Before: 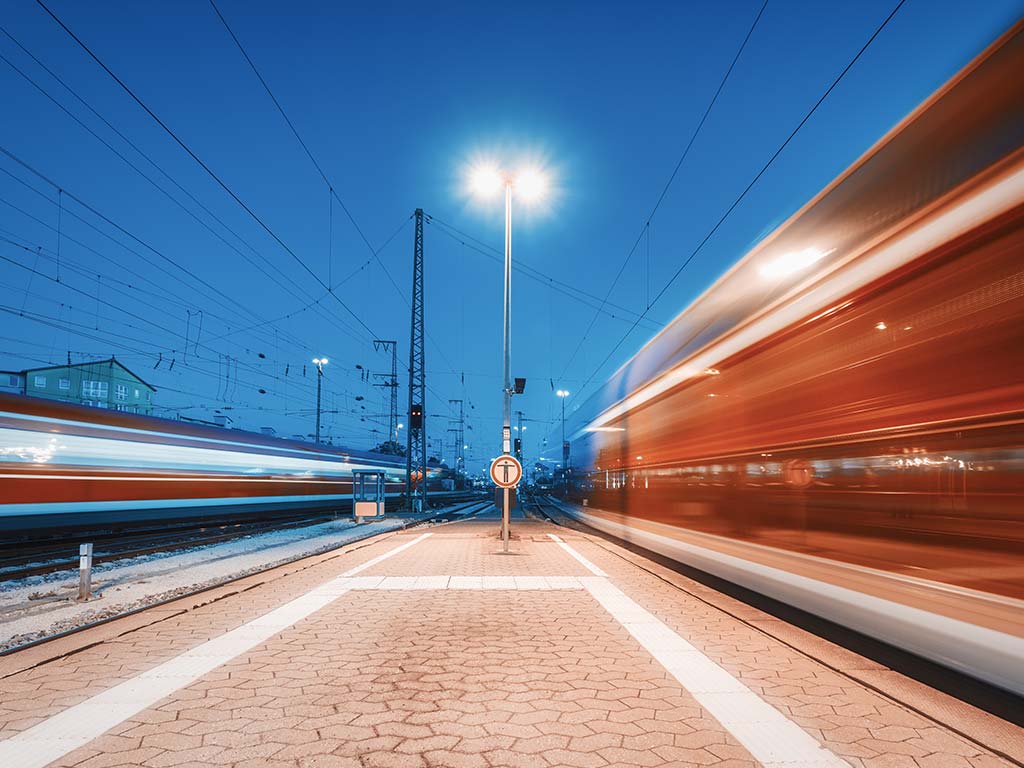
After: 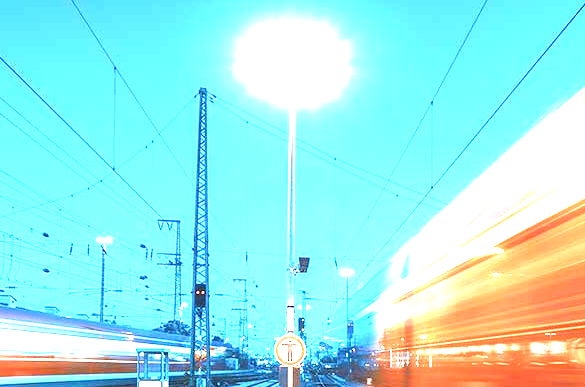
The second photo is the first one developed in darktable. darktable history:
crop: left 21.1%, top 15.845%, right 21.726%, bottom 33.665%
exposure: black level correction 0.001, exposure 2.616 EV, compensate highlight preservation false
